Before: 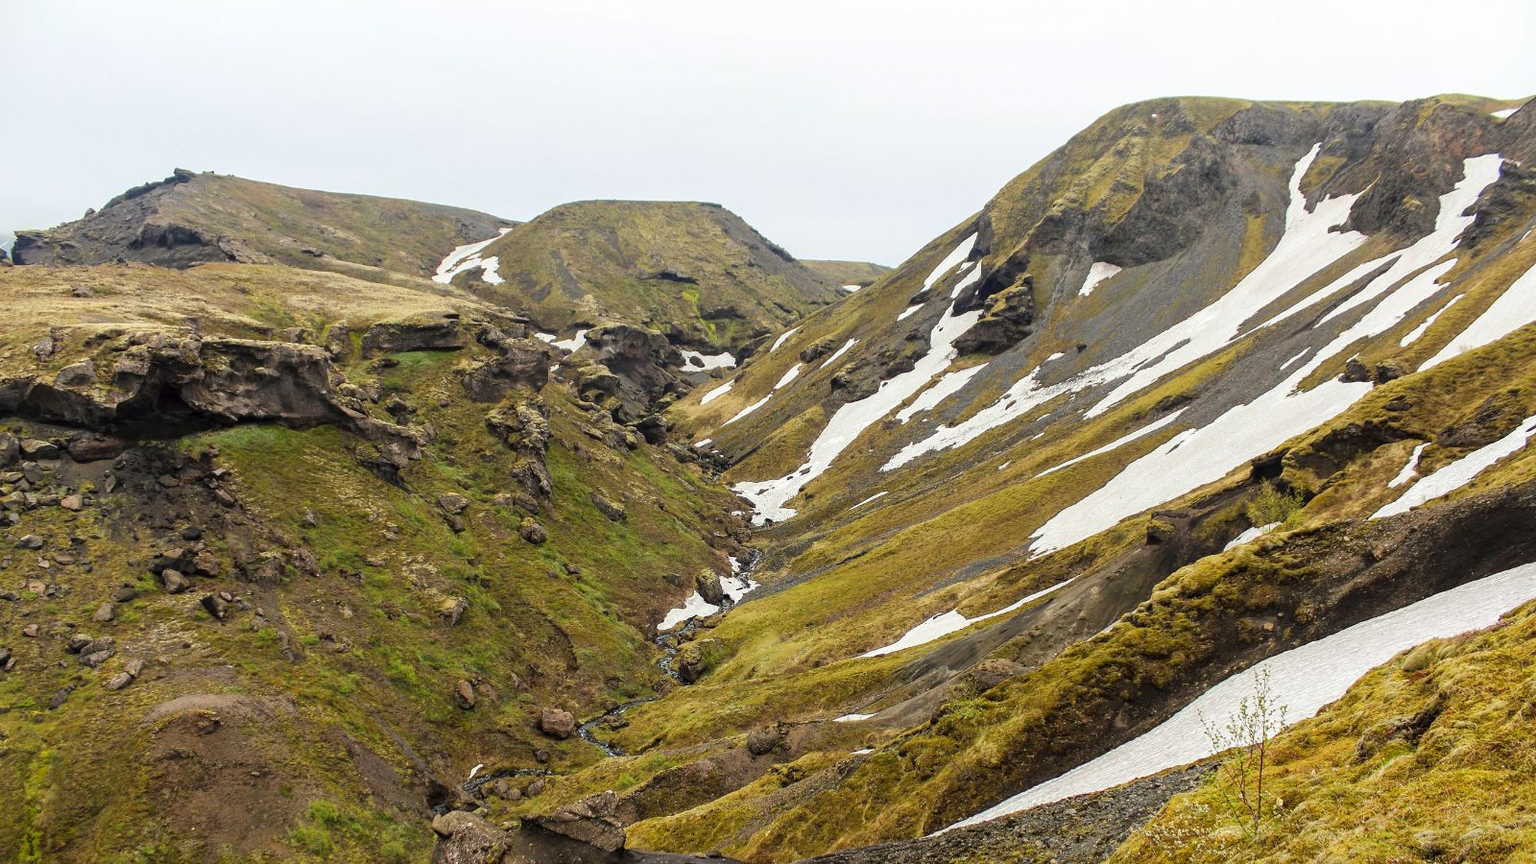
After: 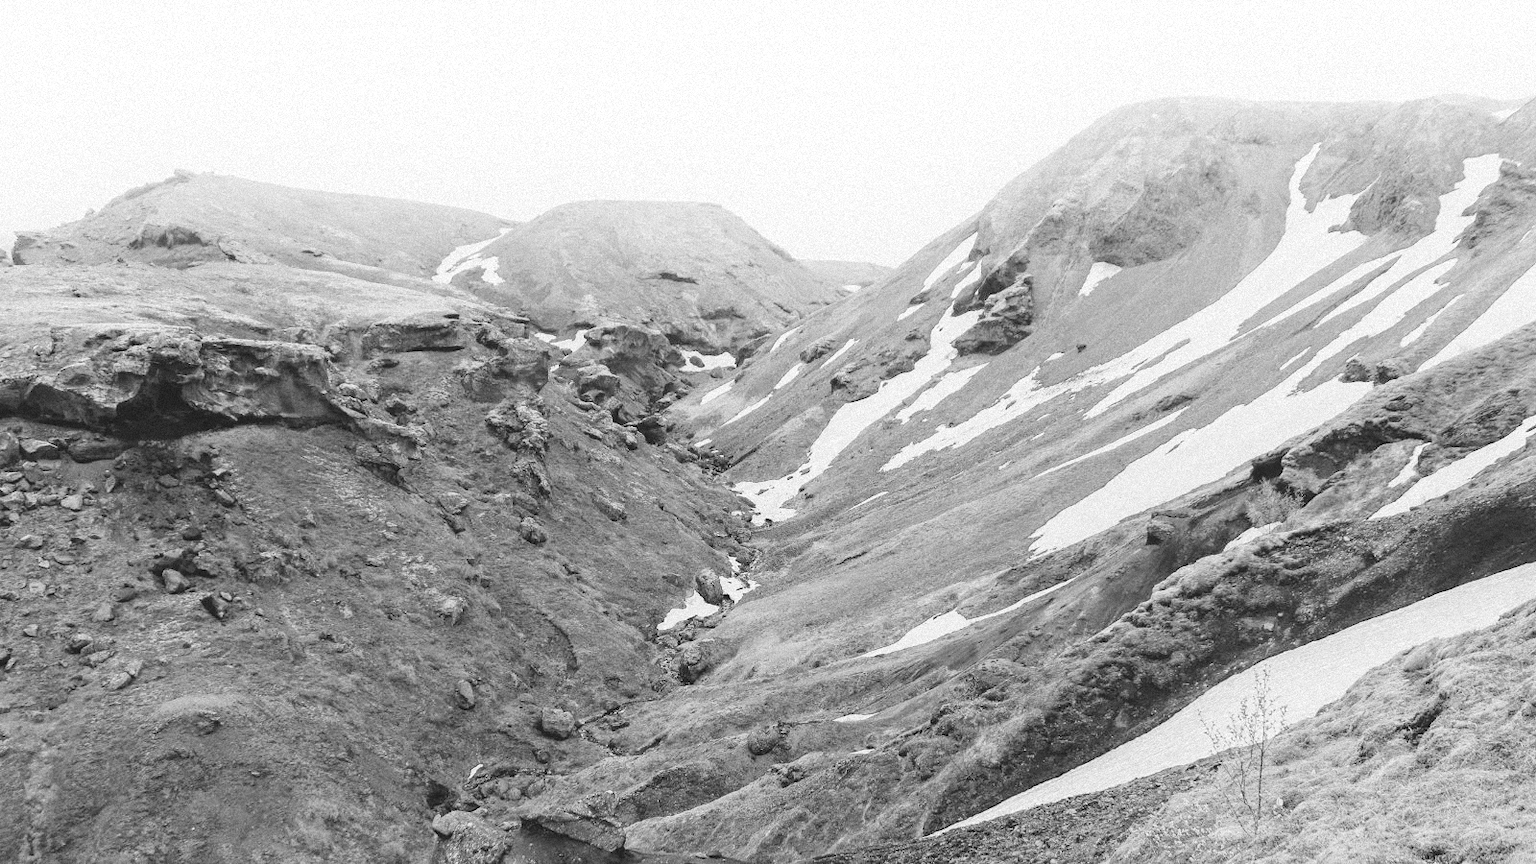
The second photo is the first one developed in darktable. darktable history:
contrast brightness saturation: contrast -0.28
exposure: compensate highlight preservation false
tone curve: curves: ch0 [(0, 0) (0.004, 0.001) (0.133, 0.132) (0.325, 0.395) (0.455, 0.565) (0.832, 0.925) (1, 1)], color space Lab, linked channels, preserve colors none
monochrome: on, module defaults
shadows and highlights: shadows -90, highlights 90, soften with gaussian
grain: mid-tones bias 0%
contrast equalizer: y [[0.526, 0.53, 0.532, 0.532, 0.53, 0.525], [0.5 ×6], [0.5 ×6], [0 ×6], [0 ×6]]
color correction: highlights a* -14.62, highlights b* -16.22, shadows a* 10.12, shadows b* 29.4
